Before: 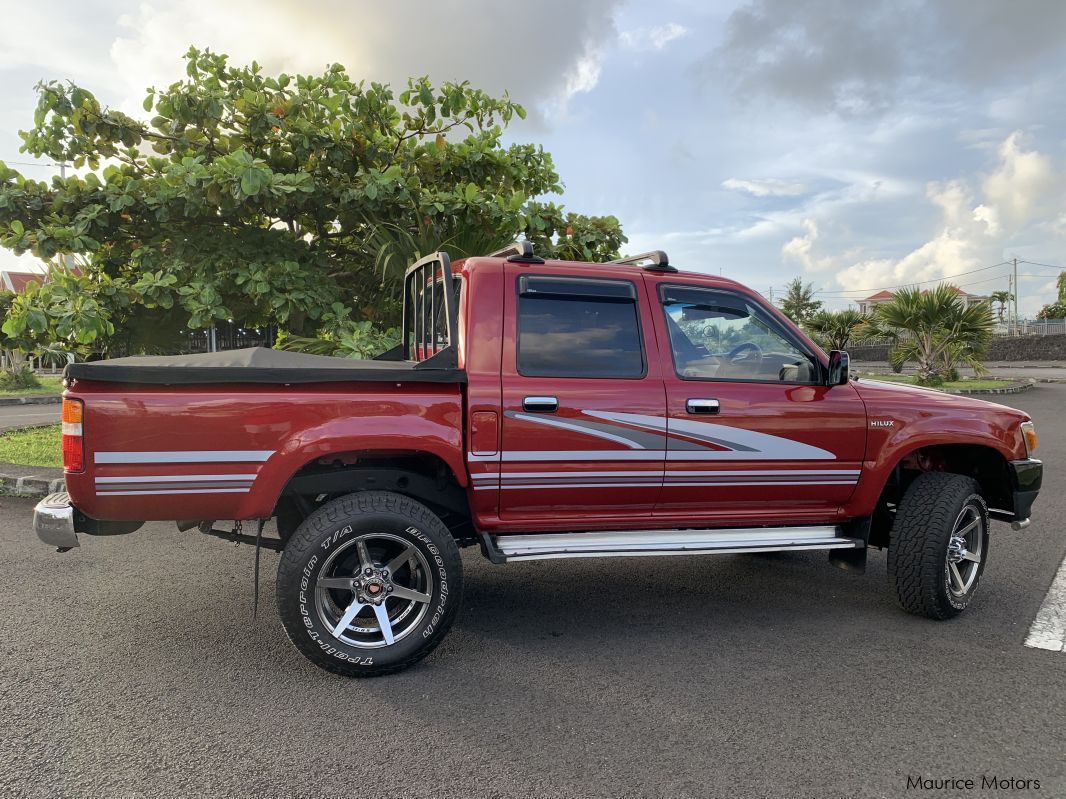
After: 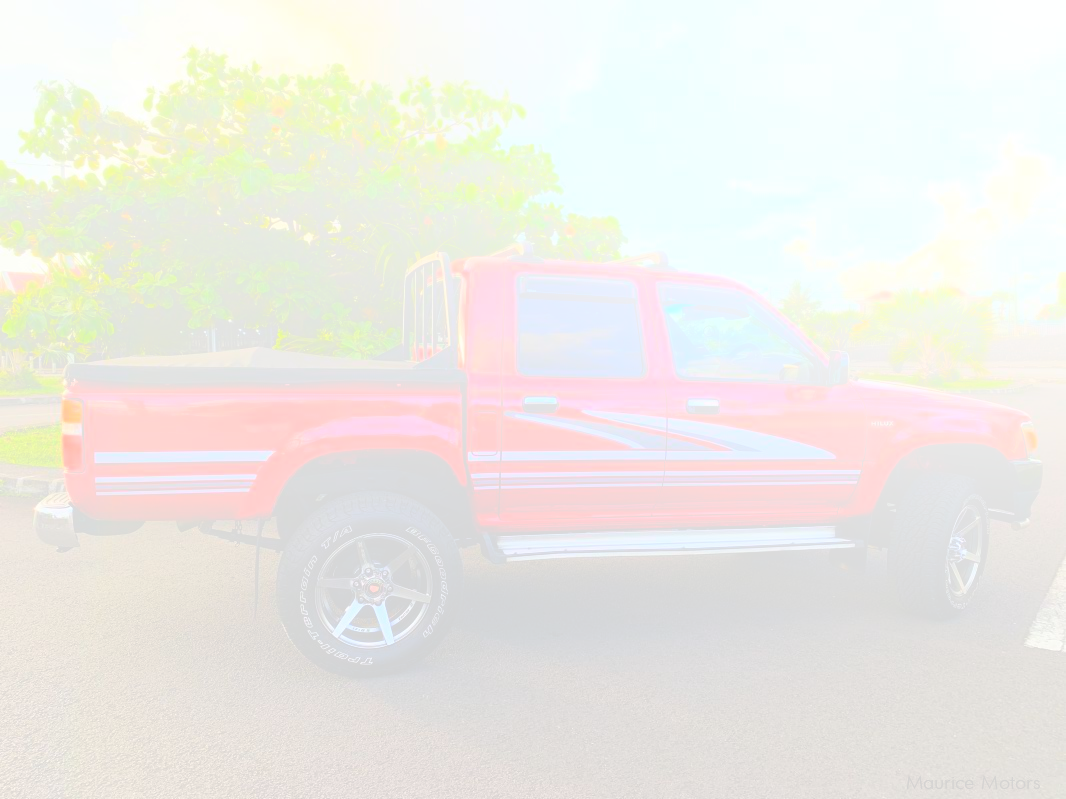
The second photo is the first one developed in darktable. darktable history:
bloom: size 70%, threshold 25%, strength 70%
exposure: black level correction -0.062, exposure -0.05 EV, compensate highlight preservation false
